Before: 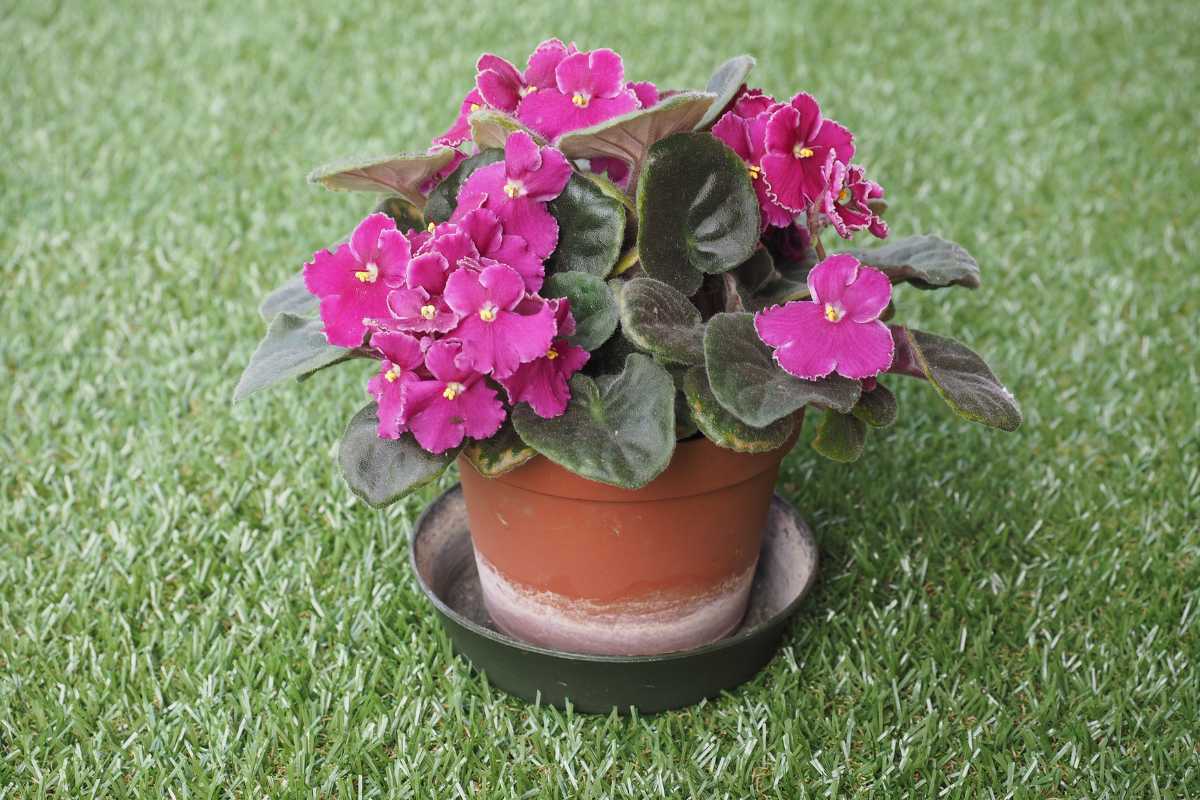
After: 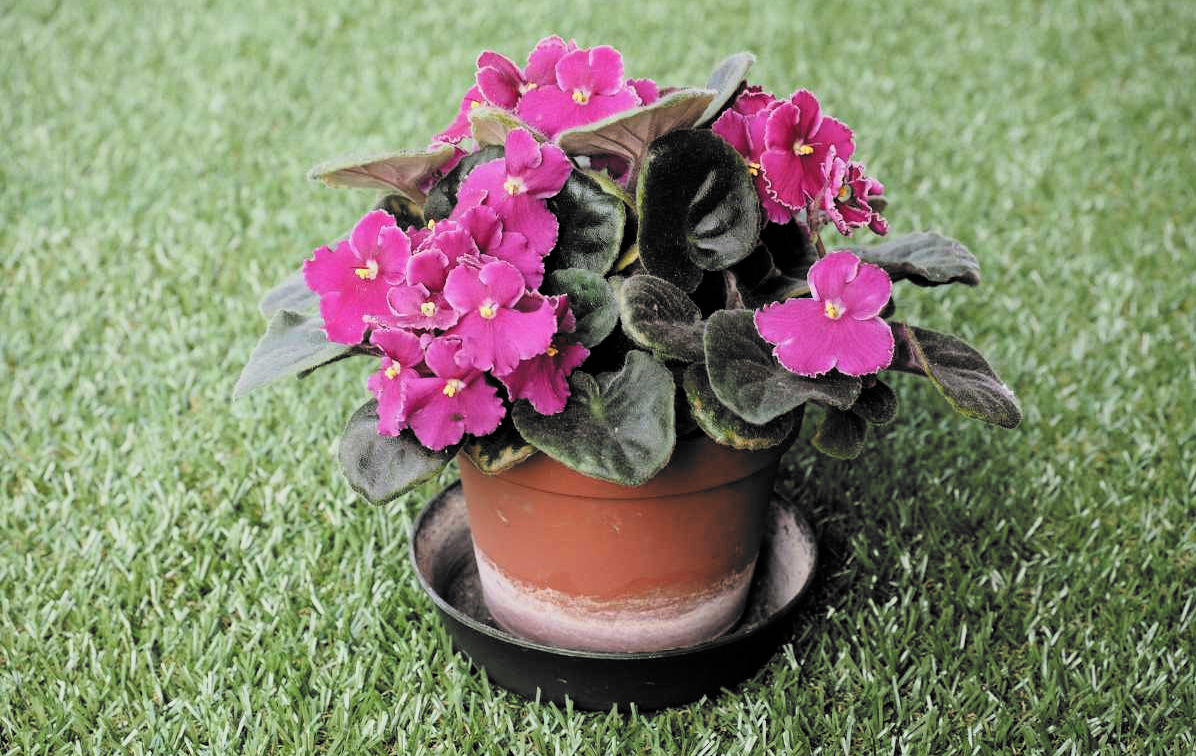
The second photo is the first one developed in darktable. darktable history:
filmic rgb: black relative exposure -5.01 EV, white relative exposure 3.51 EV, hardness 3.16, contrast 1.508, highlights saturation mix -49.86%, color science v6 (2022)
crop: top 0.414%, right 0.262%, bottom 5.008%
shadows and highlights: radius 124.76, shadows 21.07, highlights -21.55, low approximation 0.01
